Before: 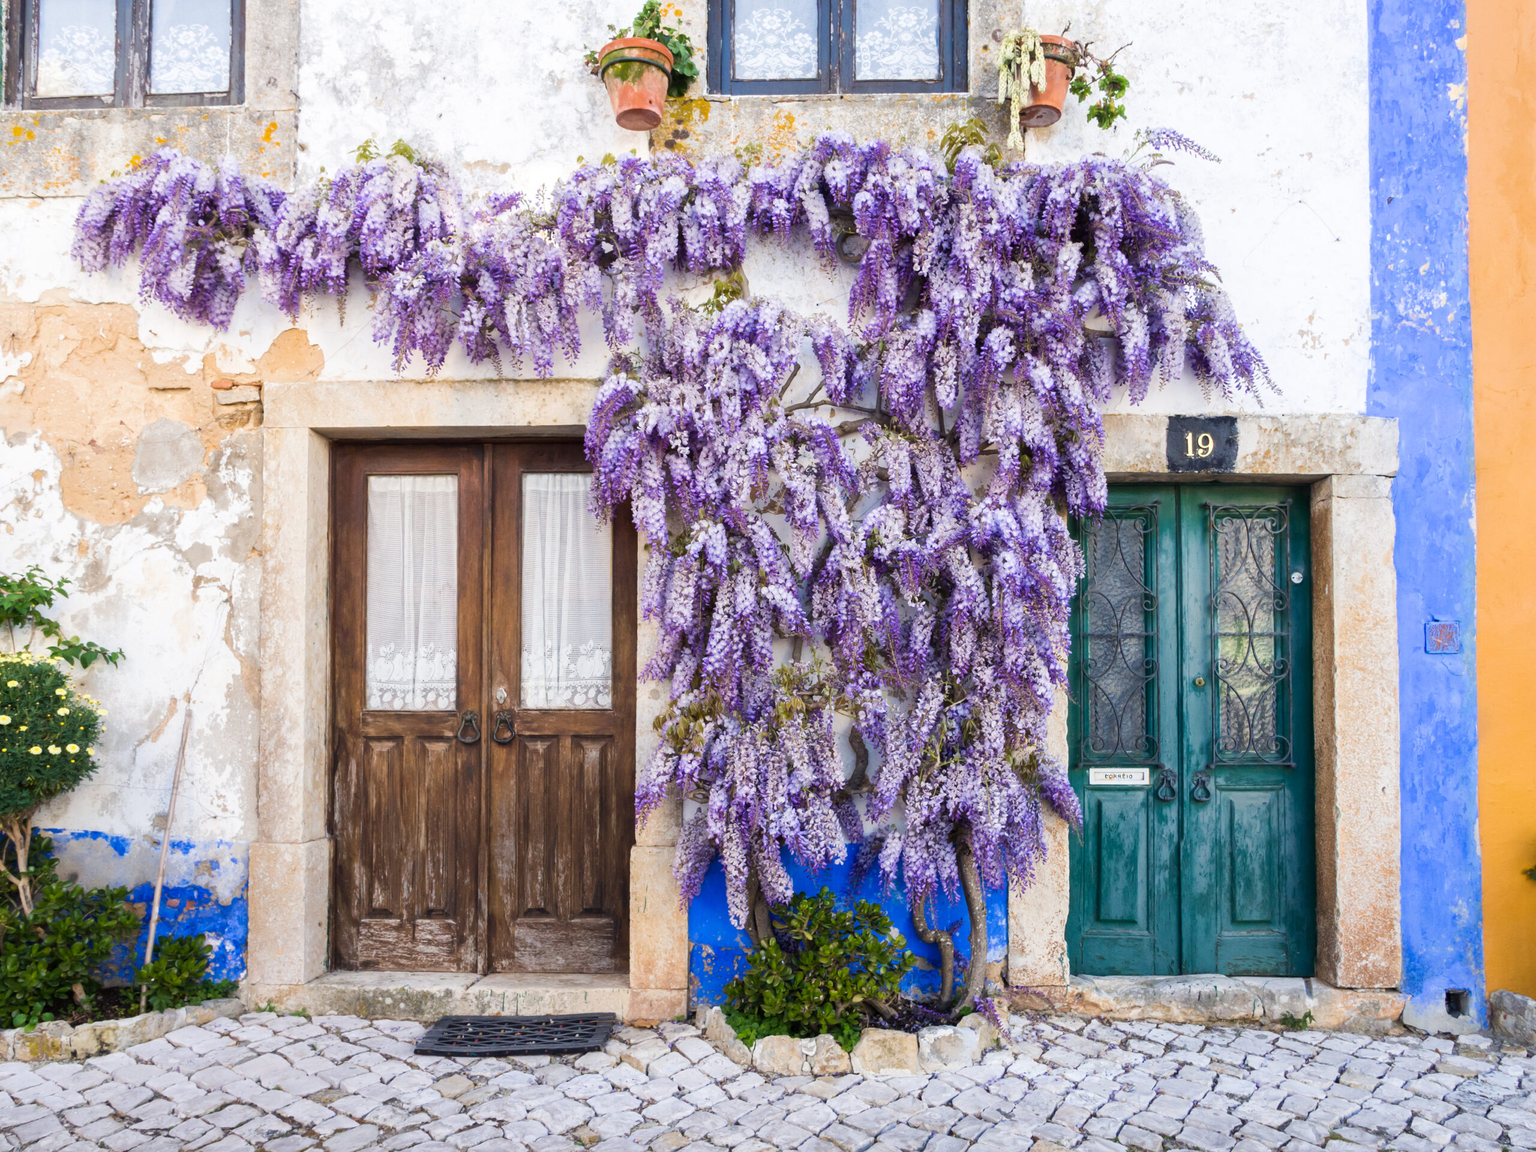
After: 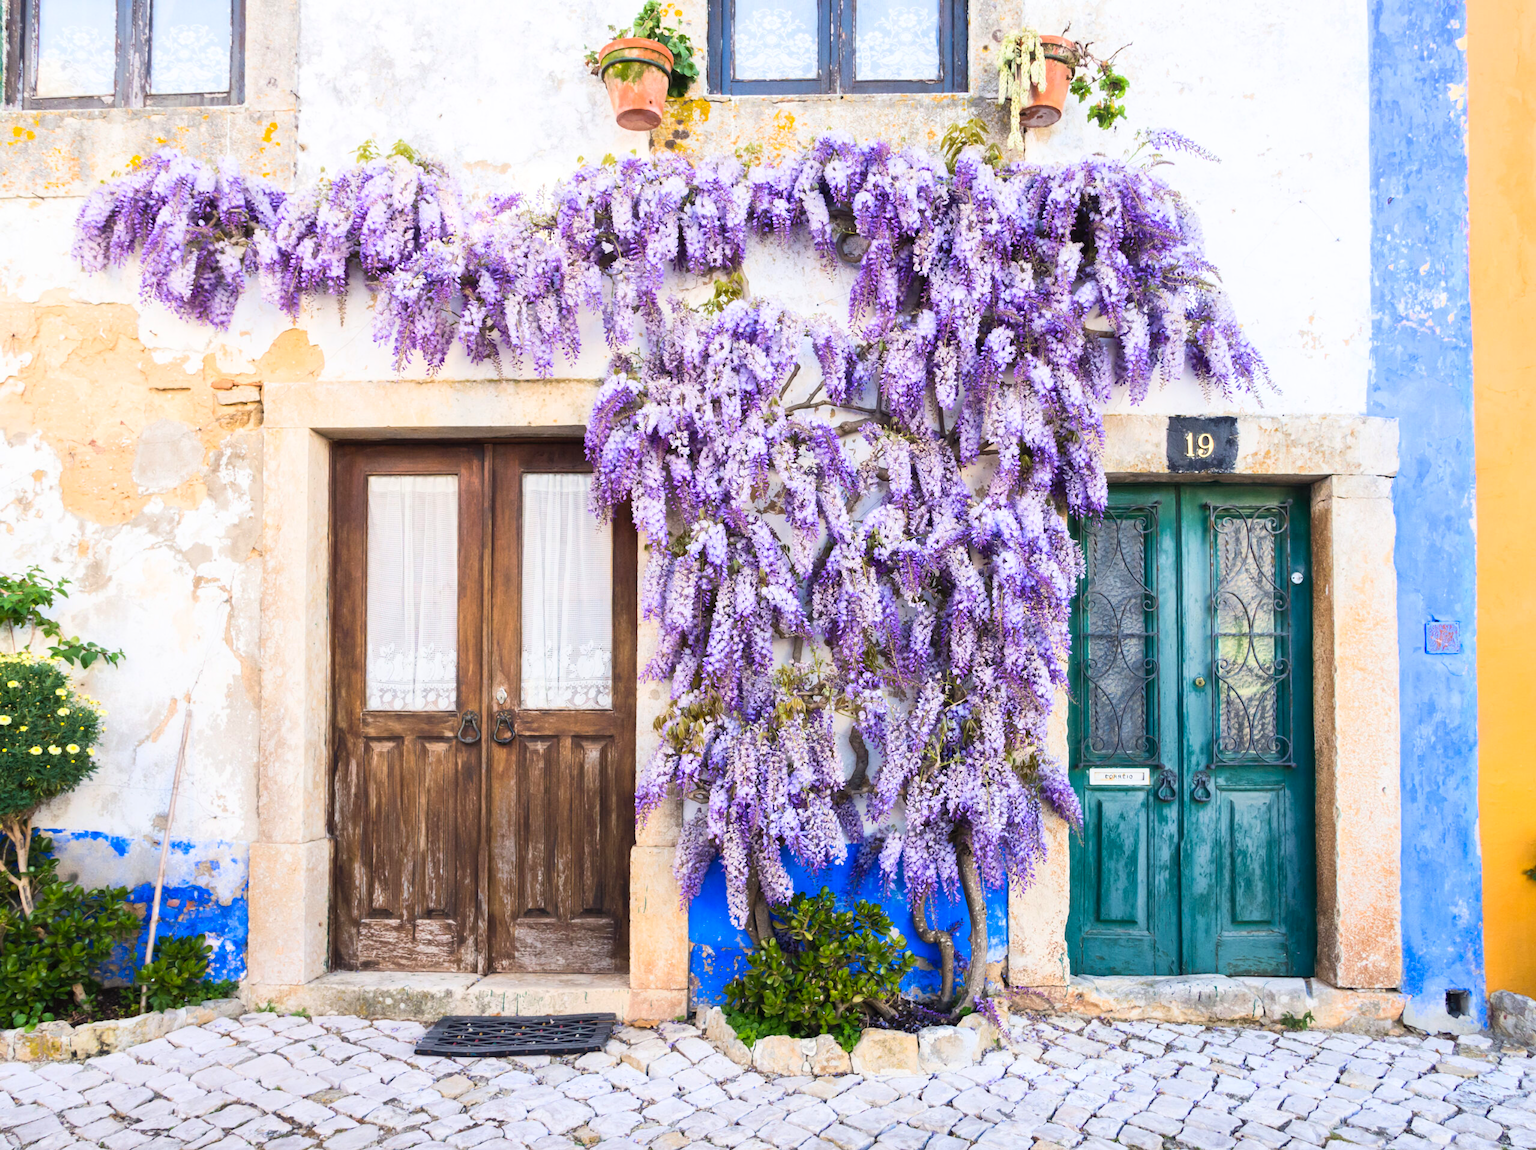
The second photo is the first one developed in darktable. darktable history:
contrast brightness saturation: contrast 0.2, brightness 0.17, saturation 0.222
crop: bottom 0.073%
